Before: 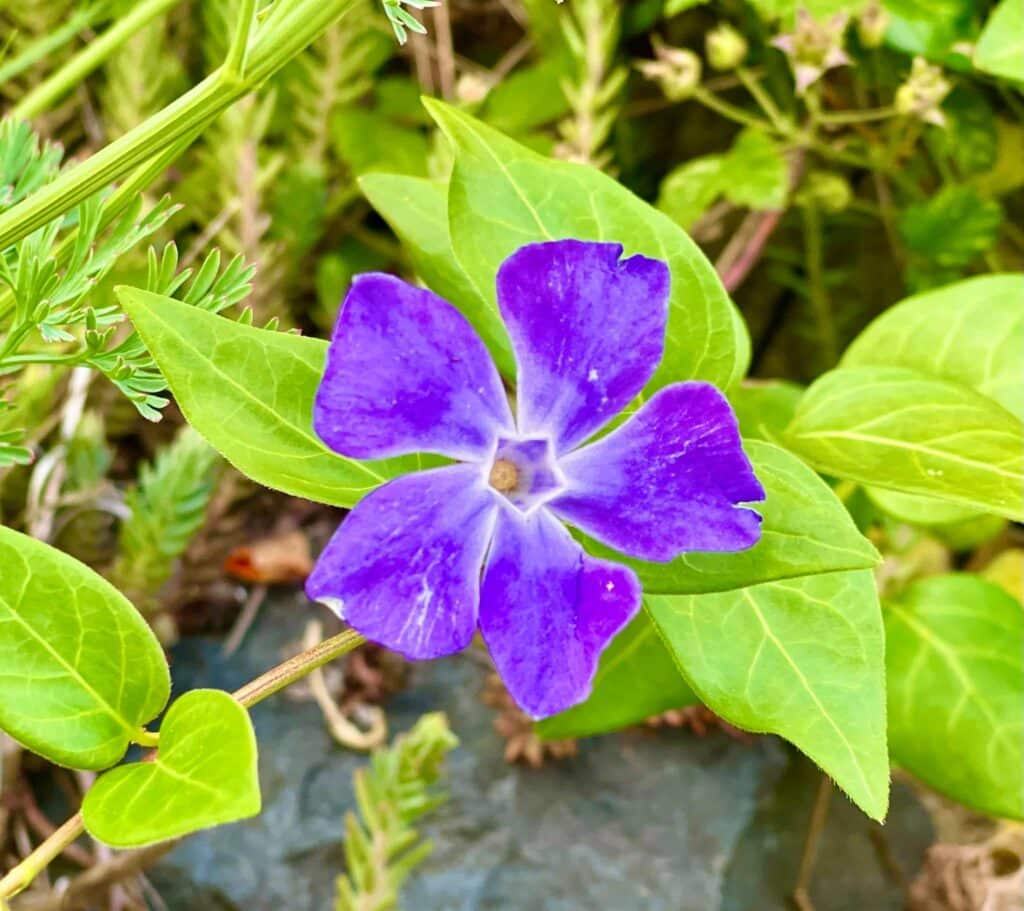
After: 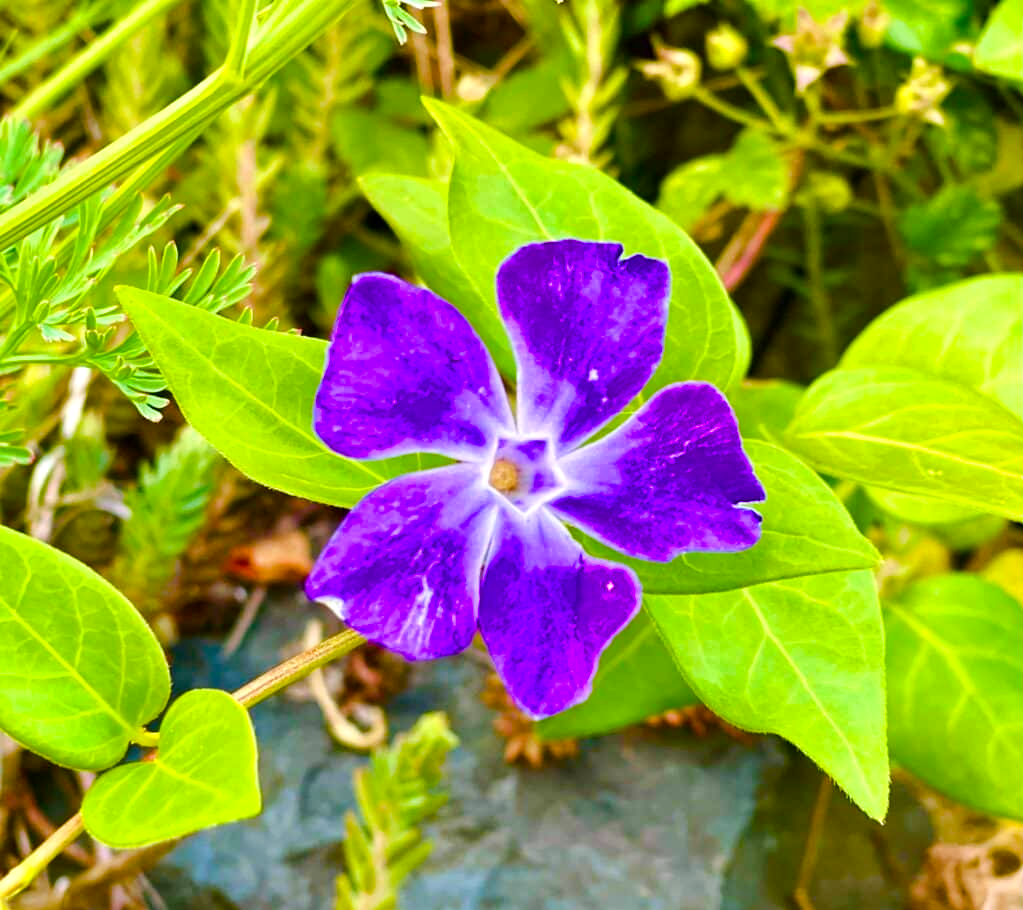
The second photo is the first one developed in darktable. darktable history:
color balance rgb: perceptual saturation grading › global saturation 39.359%, perceptual saturation grading › highlights -25.866%, perceptual saturation grading › mid-tones 34.866%, perceptual saturation grading › shadows 35.804%, perceptual brilliance grading › highlights 5.961%, perceptual brilliance grading › mid-tones 16.399%, perceptual brilliance grading › shadows -5.259%, global vibrance 20%
crop: left 0.05%
